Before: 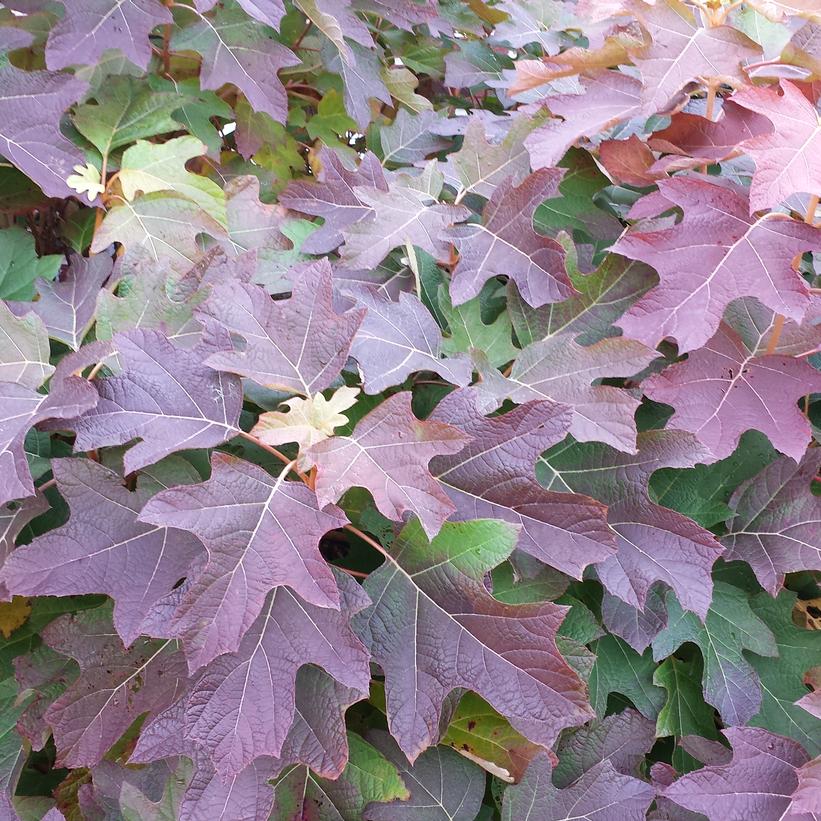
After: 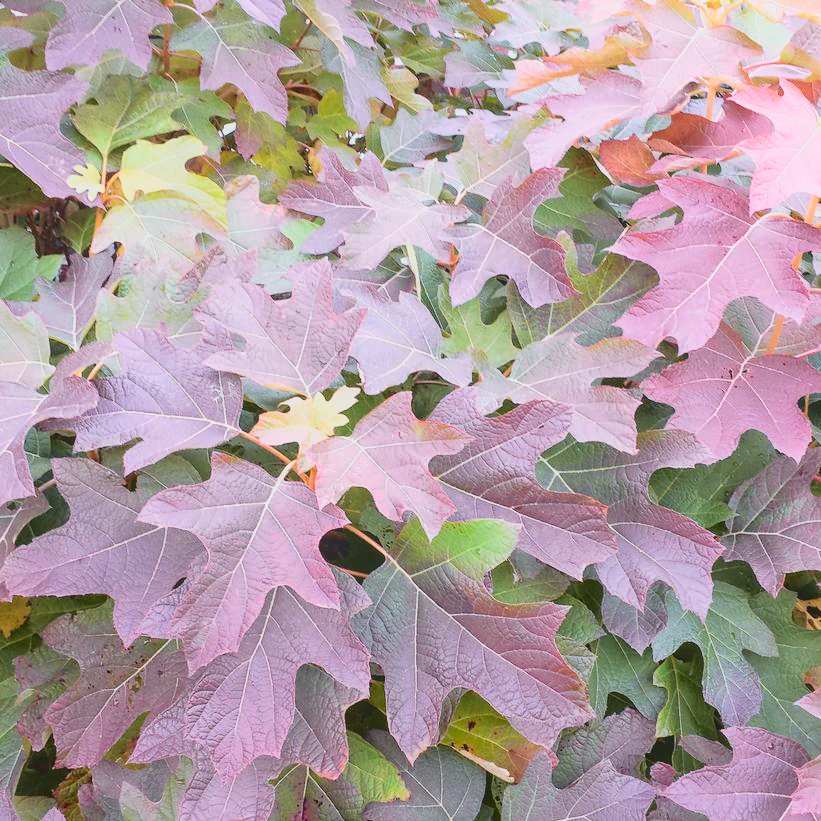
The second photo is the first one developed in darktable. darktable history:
local contrast: highlights 47%, shadows 1%, detail 100%
tone curve: curves: ch0 [(0, 0.013) (0.129, 0.1) (0.291, 0.375) (0.46, 0.576) (0.667, 0.78) (0.851, 0.903) (0.997, 0.951)]; ch1 [(0, 0) (0.353, 0.344) (0.45, 0.46) (0.498, 0.495) (0.528, 0.531) (0.563, 0.566) (0.592, 0.609) (0.657, 0.672) (1, 1)]; ch2 [(0, 0) (0.333, 0.346) (0.375, 0.375) (0.427, 0.44) (0.5, 0.501) (0.505, 0.505) (0.544, 0.573) (0.576, 0.615) (0.612, 0.644) (0.66, 0.715) (1, 1)], color space Lab, independent channels, preserve colors none
